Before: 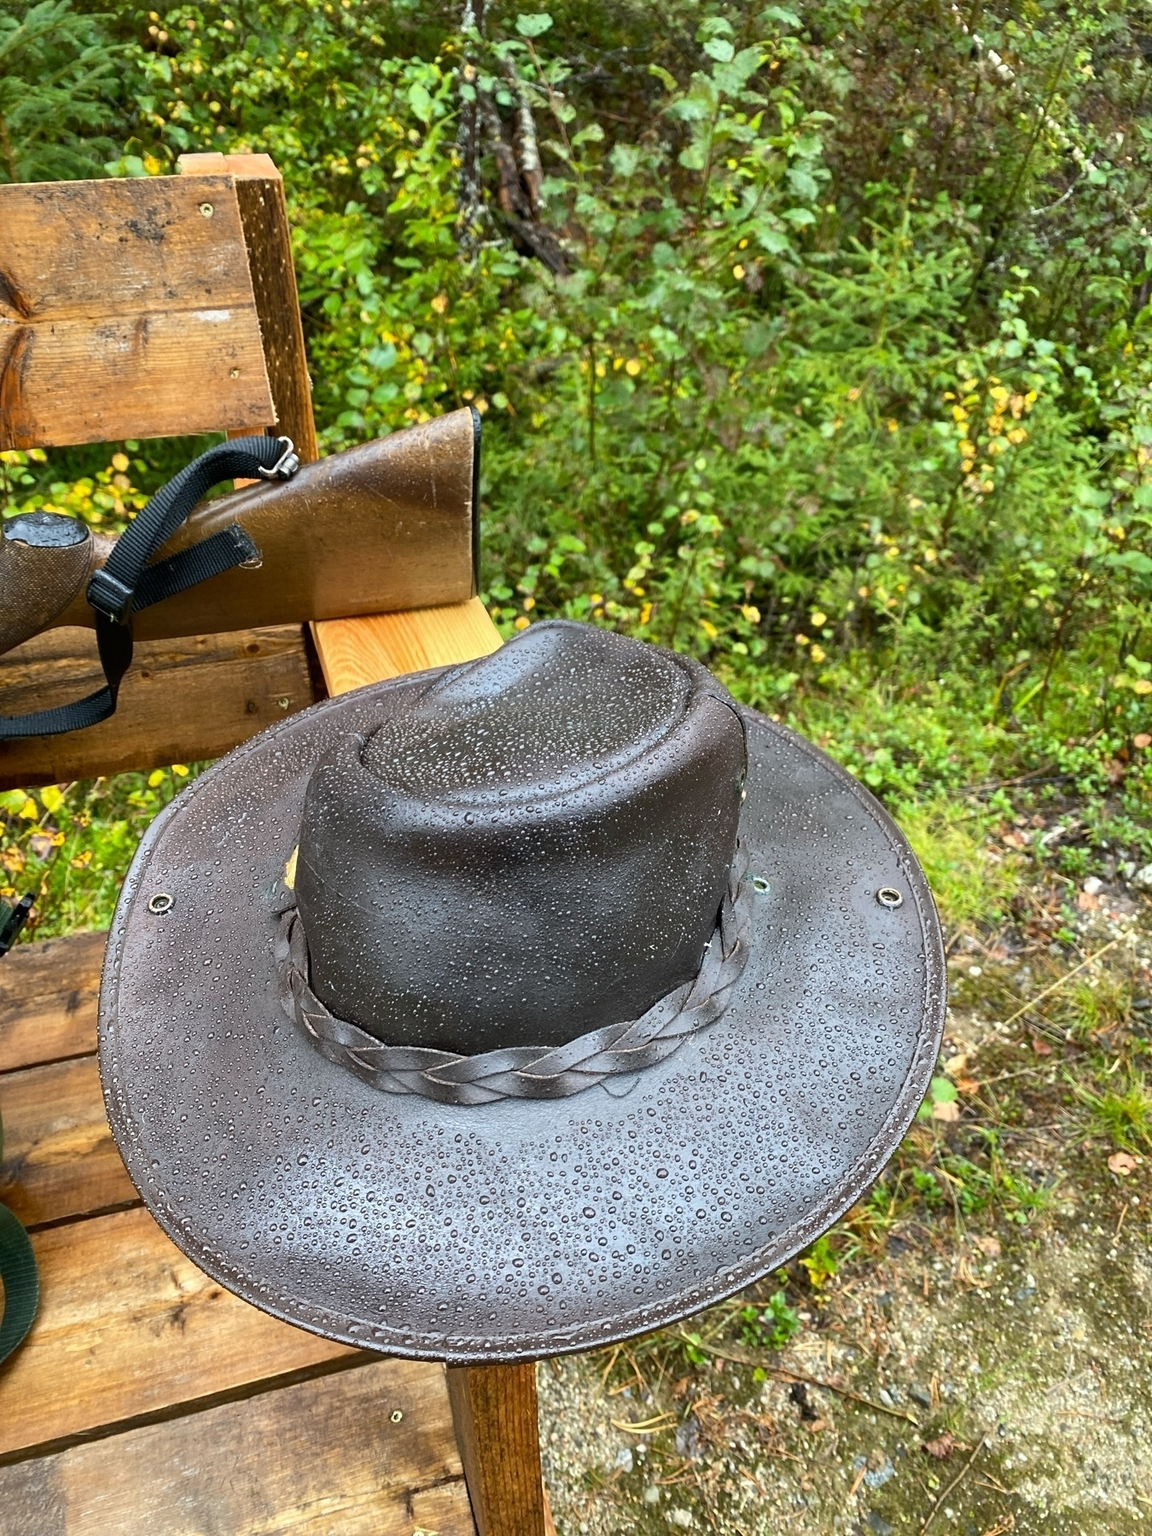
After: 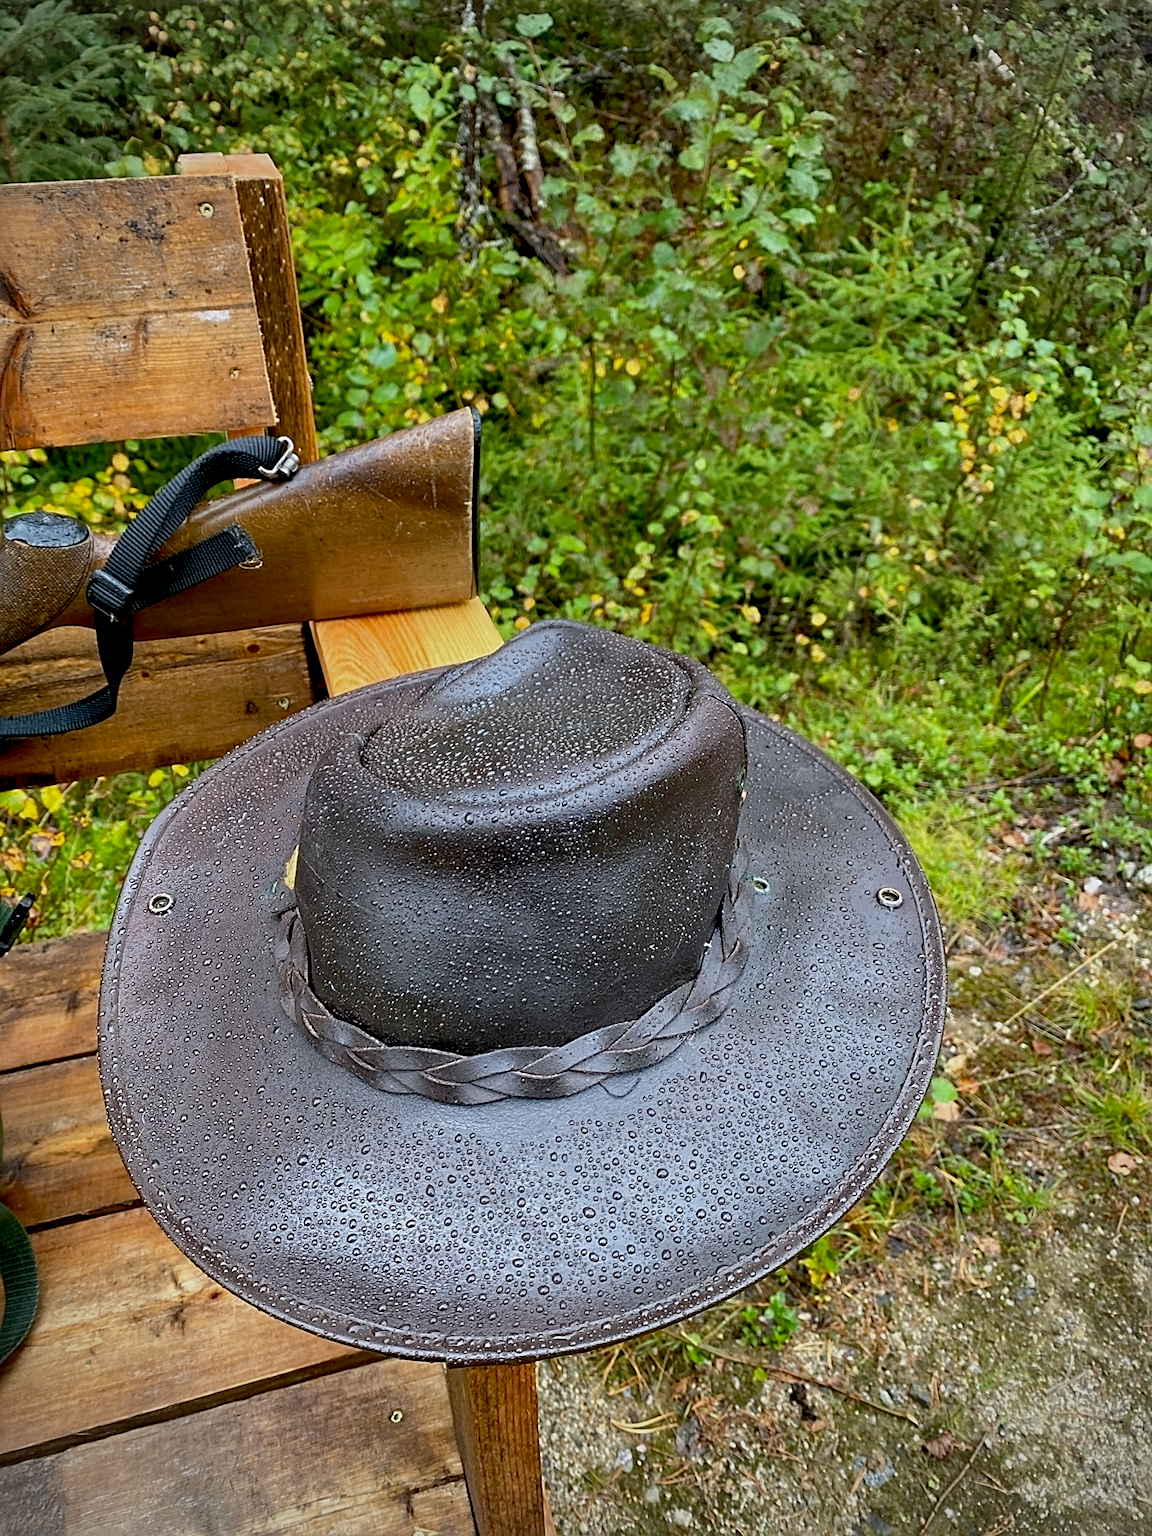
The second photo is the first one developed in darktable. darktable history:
exposure: black level correction 0.01, exposure 0.011 EV, compensate highlight preservation false
haze removal: compatibility mode true, adaptive false
vignetting: unbound false
white balance: red 1.009, blue 1.027
sharpen: amount 0.478
tone equalizer: -8 EV 0.25 EV, -7 EV 0.417 EV, -6 EV 0.417 EV, -5 EV 0.25 EV, -3 EV -0.25 EV, -2 EV -0.417 EV, -1 EV -0.417 EV, +0 EV -0.25 EV, edges refinement/feathering 500, mask exposure compensation -1.57 EV, preserve details guided filter
